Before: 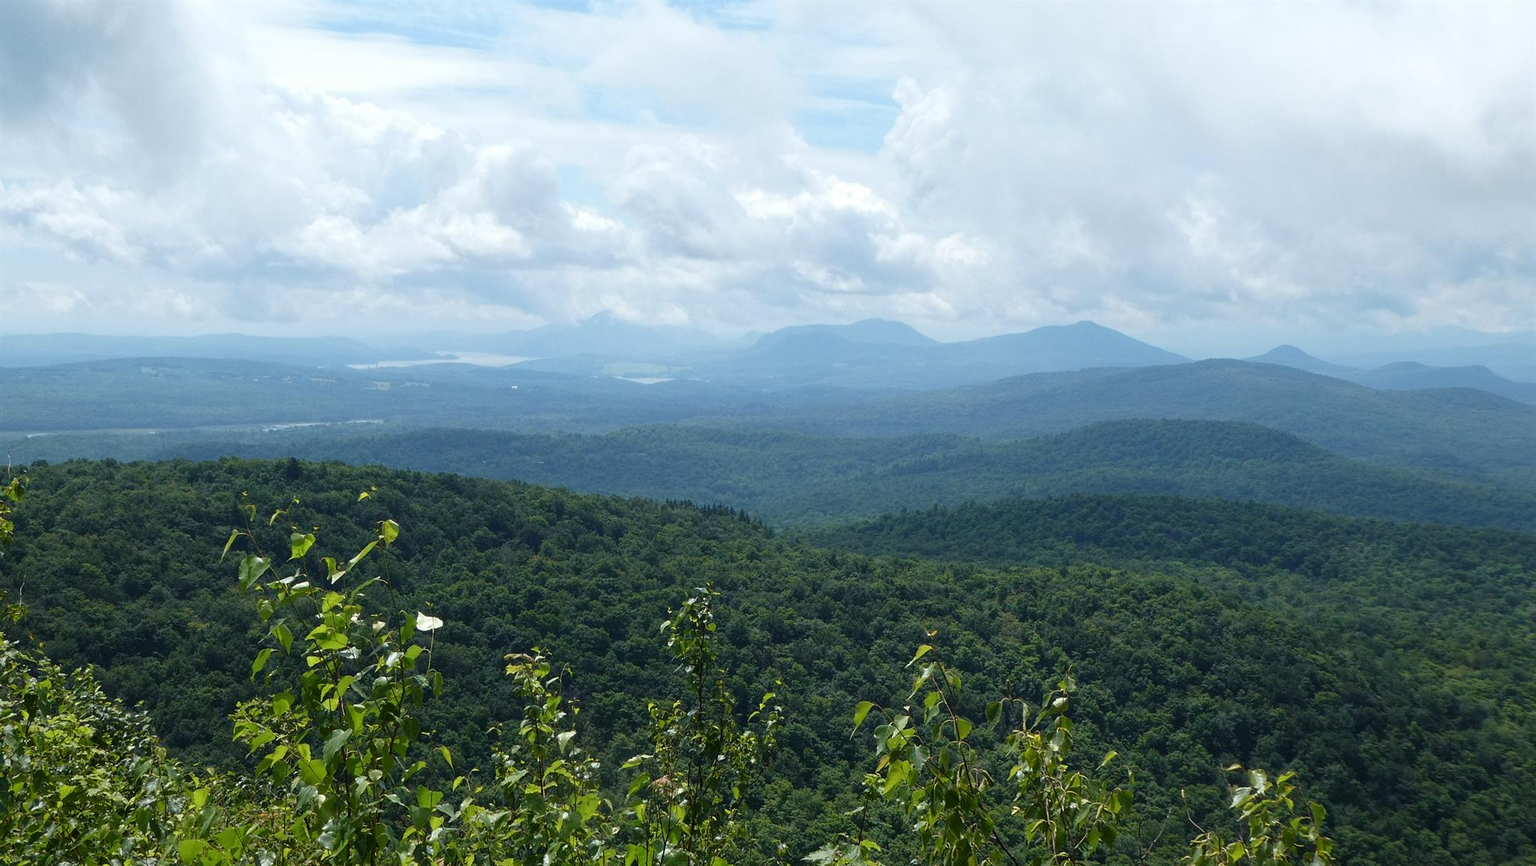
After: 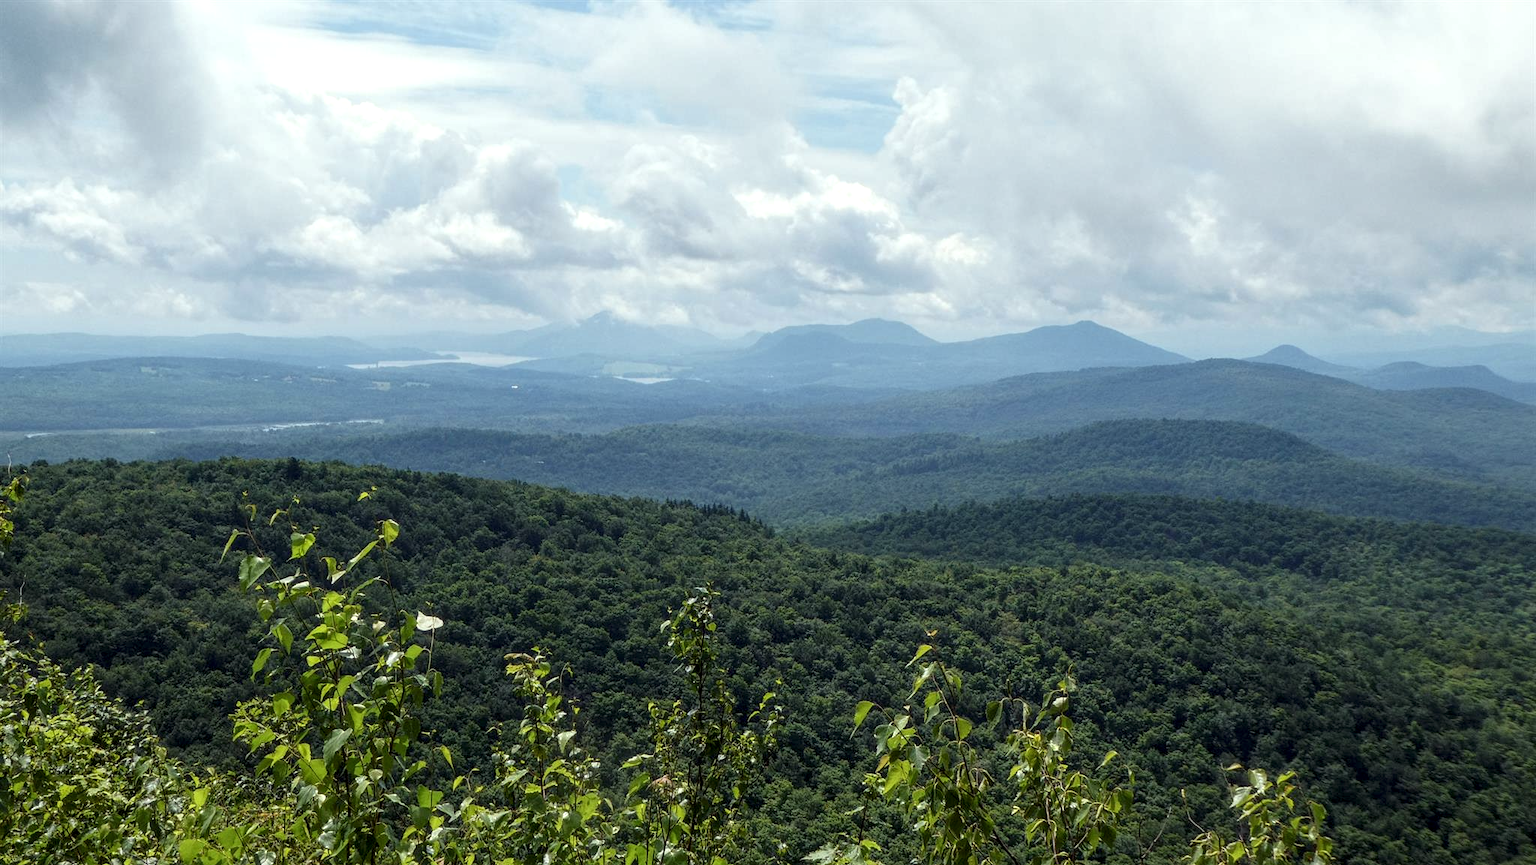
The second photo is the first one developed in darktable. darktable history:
local contrast: highlights 25%, detail 150%
color correction: highlights a* -0.95, highlights b* 4.5, shadows a* 3.55
